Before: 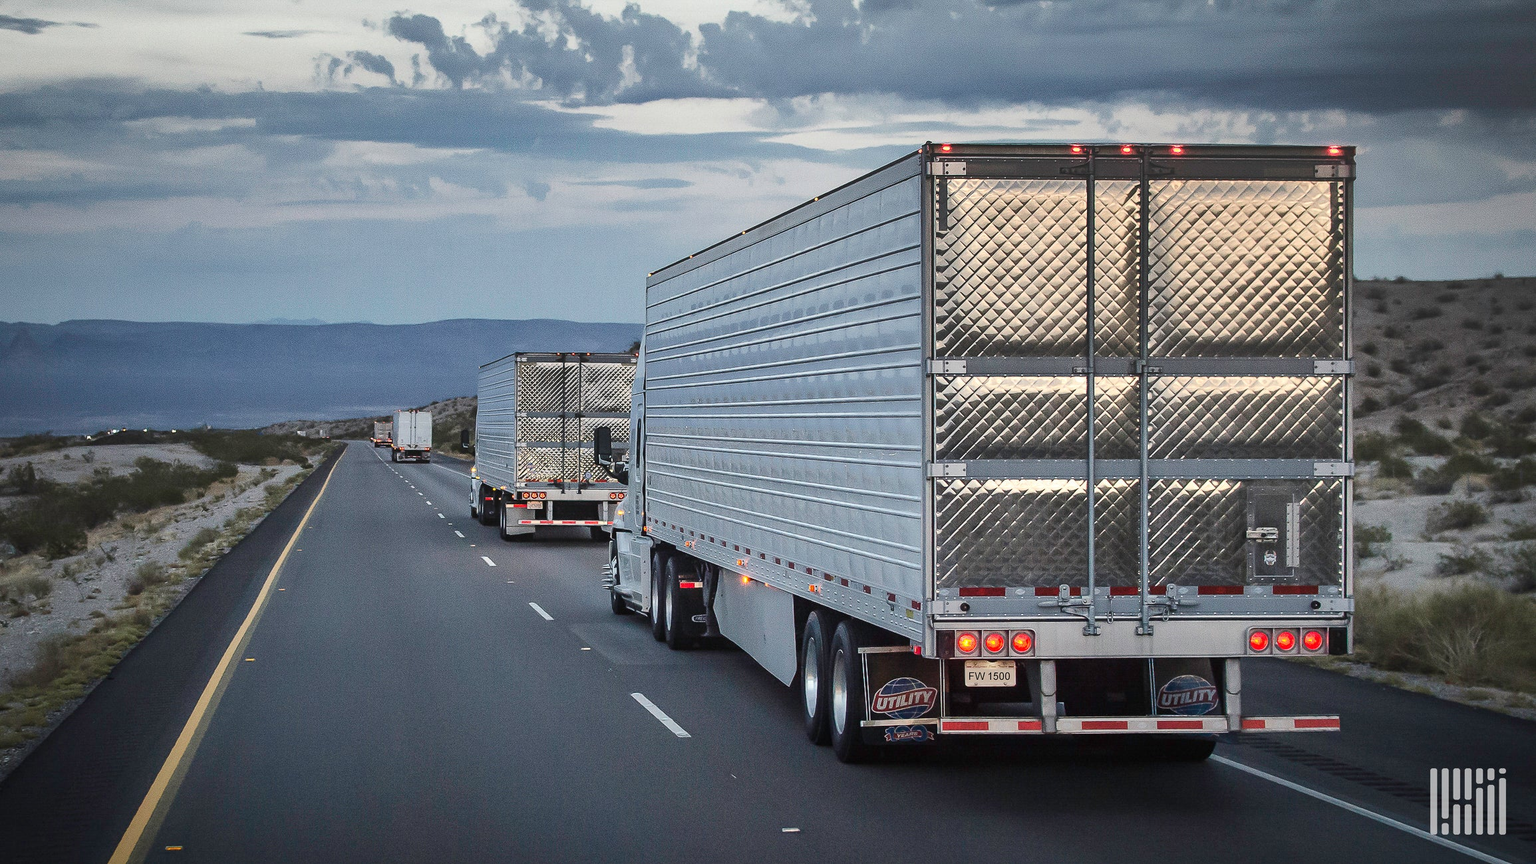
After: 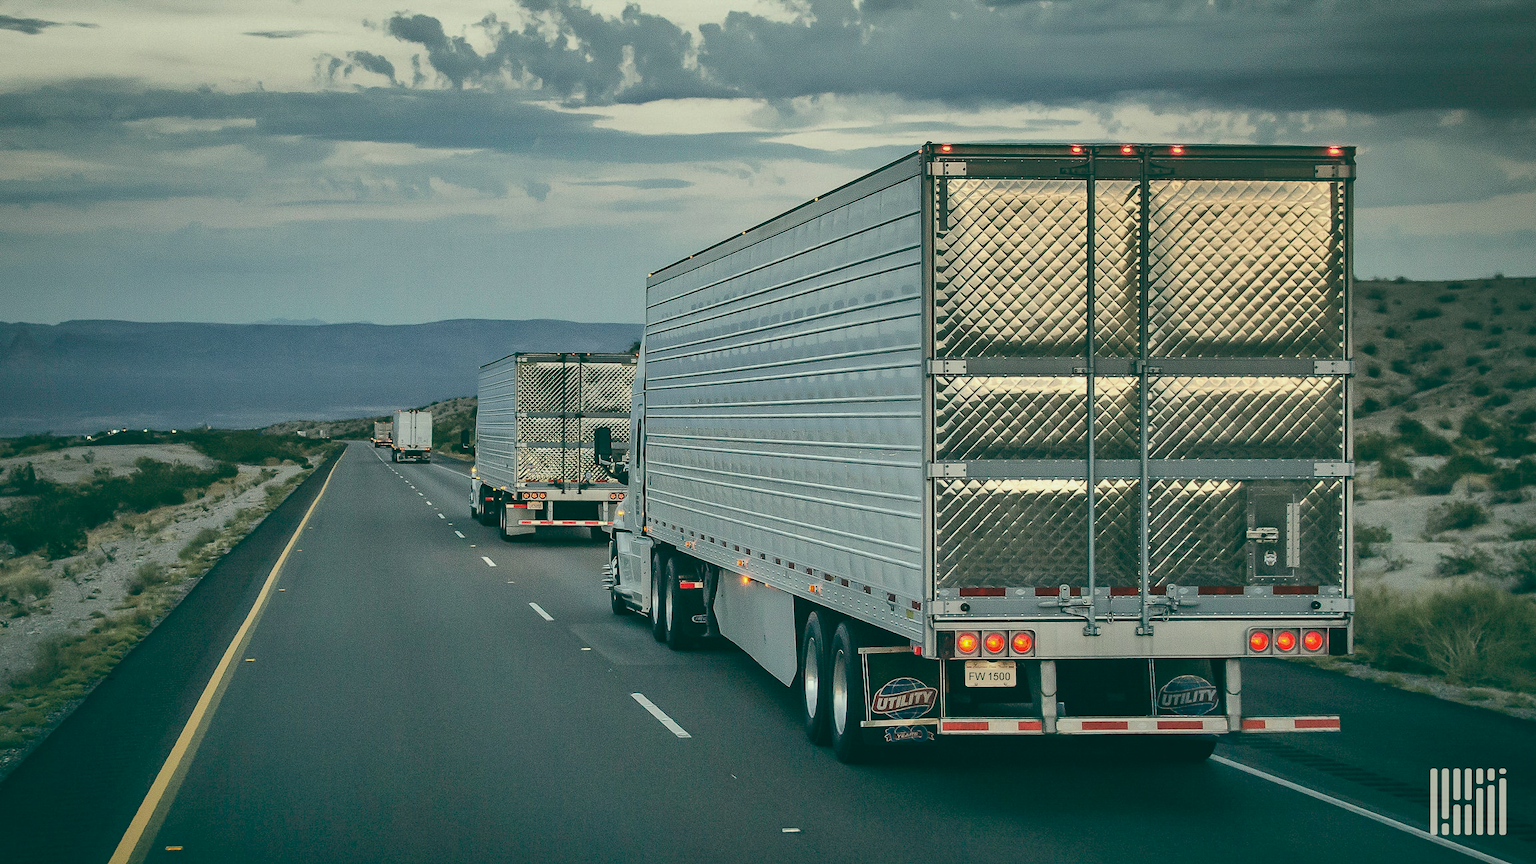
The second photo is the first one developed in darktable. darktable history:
color balance: lift [1.005, 0.99, 1.007, 1.01], gamma [1, 1.034, 1.032, 0.966], gain [0.873, 1.055, 1.067, 0.933]
shadows and highlights: shadows 37.27, highlights -28.18, soften with gaussian
